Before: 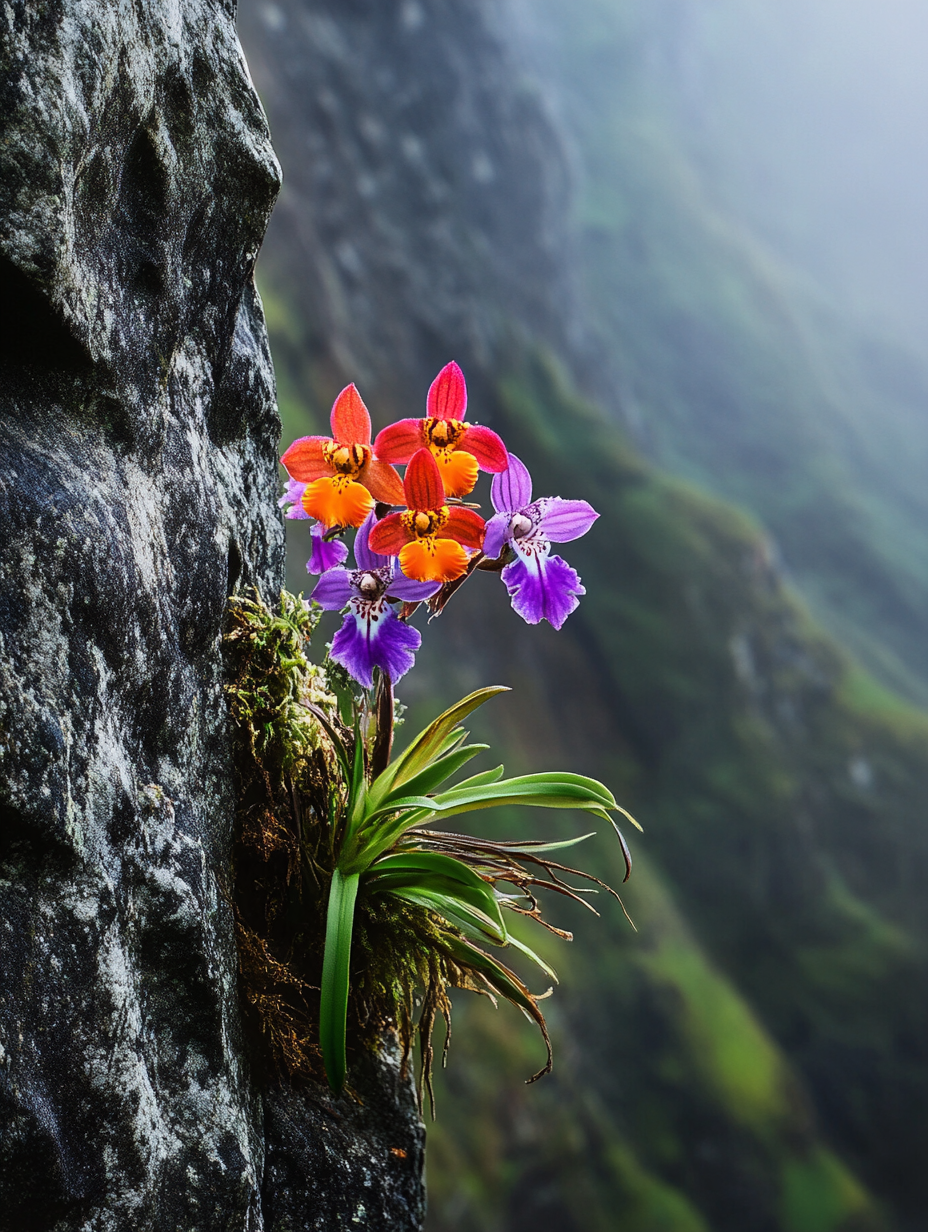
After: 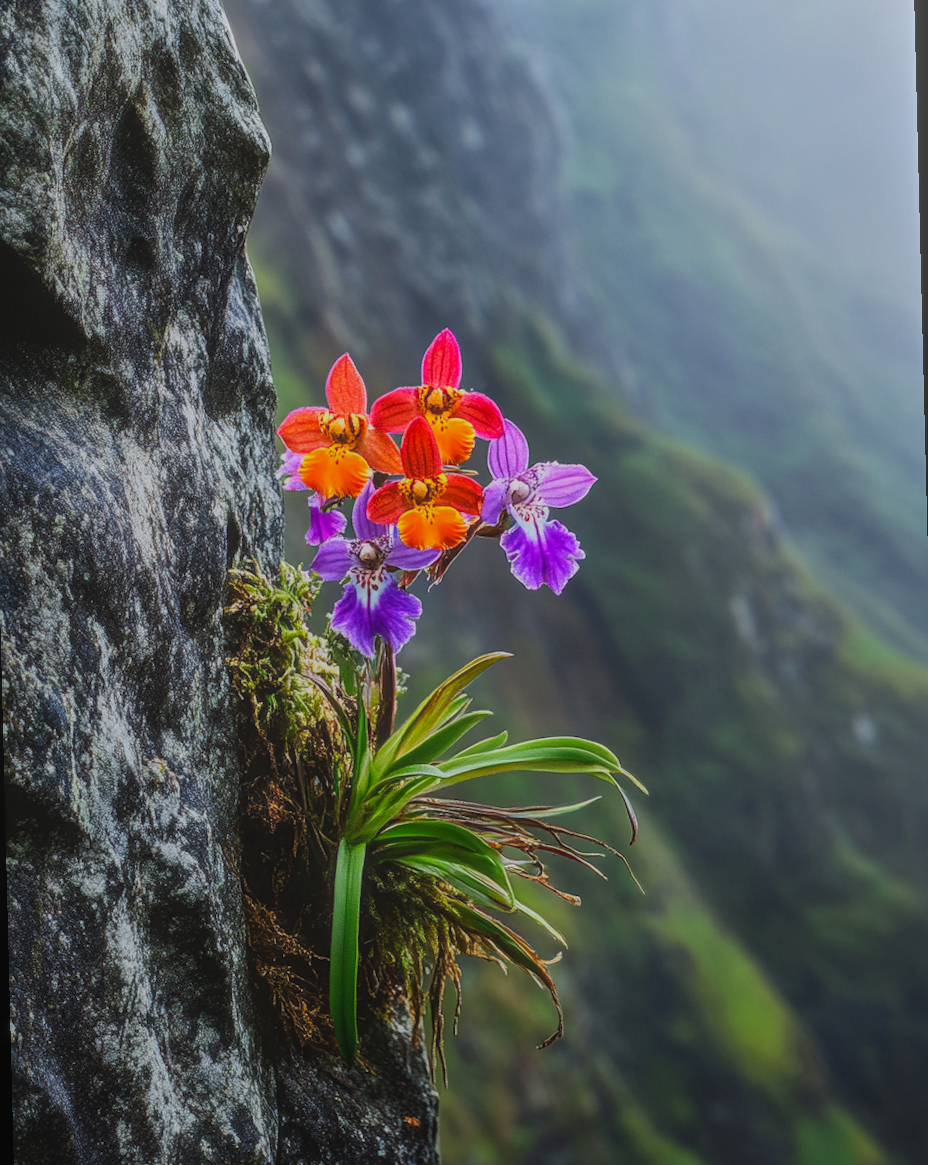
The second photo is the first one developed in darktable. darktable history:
color balance: contrast -15%
contrast brightness saturation: contrast 0.04, saturation 0.16
local contrast: highlights 73%, shadows 15%, midtone range 0.197
rotate and perspective: rotation -1.42°, crop left 0.016, crop right 0.984, crop top 0.035, crop bottom 0.965
